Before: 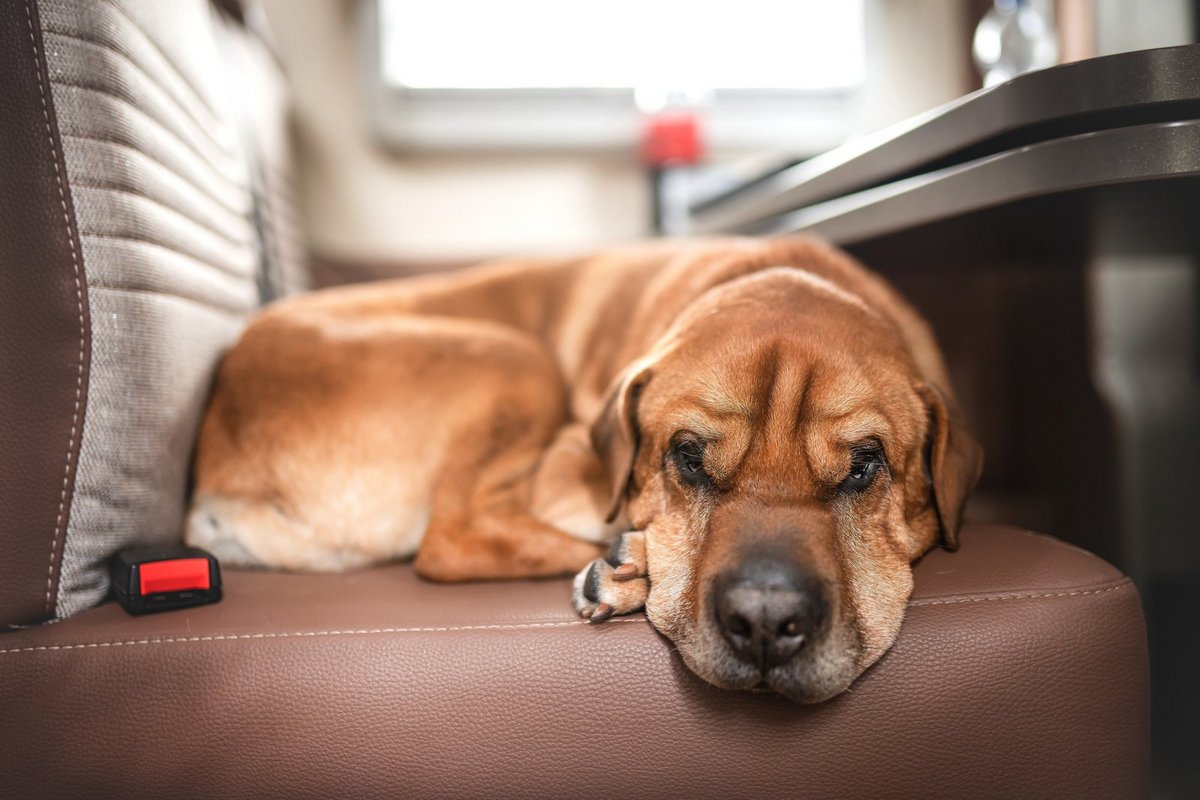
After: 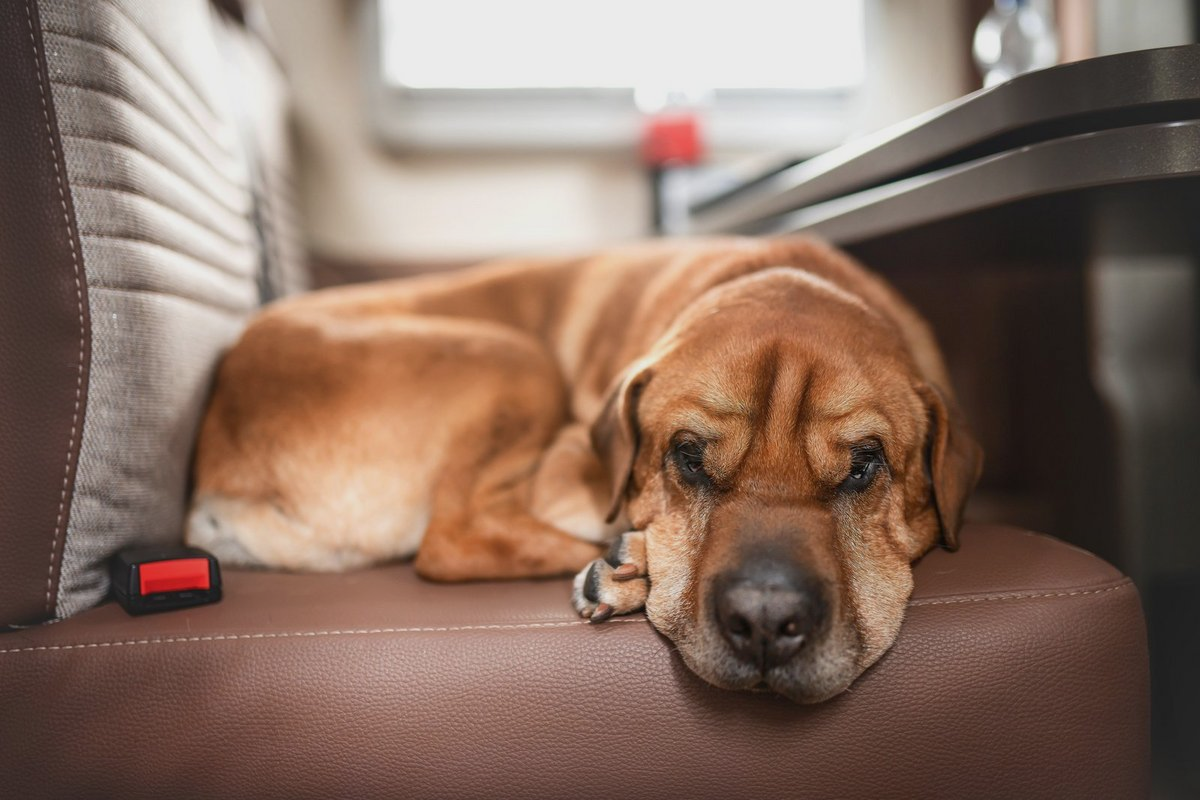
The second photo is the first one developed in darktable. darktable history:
tone equalizer: -8 EV 0.287 EV, -7 EV 0.455 EV, -6 EV 0.43 EV, -5 EV 0.218 EV, -3 EV -0.264 EV, -2 EV -0.394 EV, -1 EV -0.423 EV, +0 EV -0.269 EV
